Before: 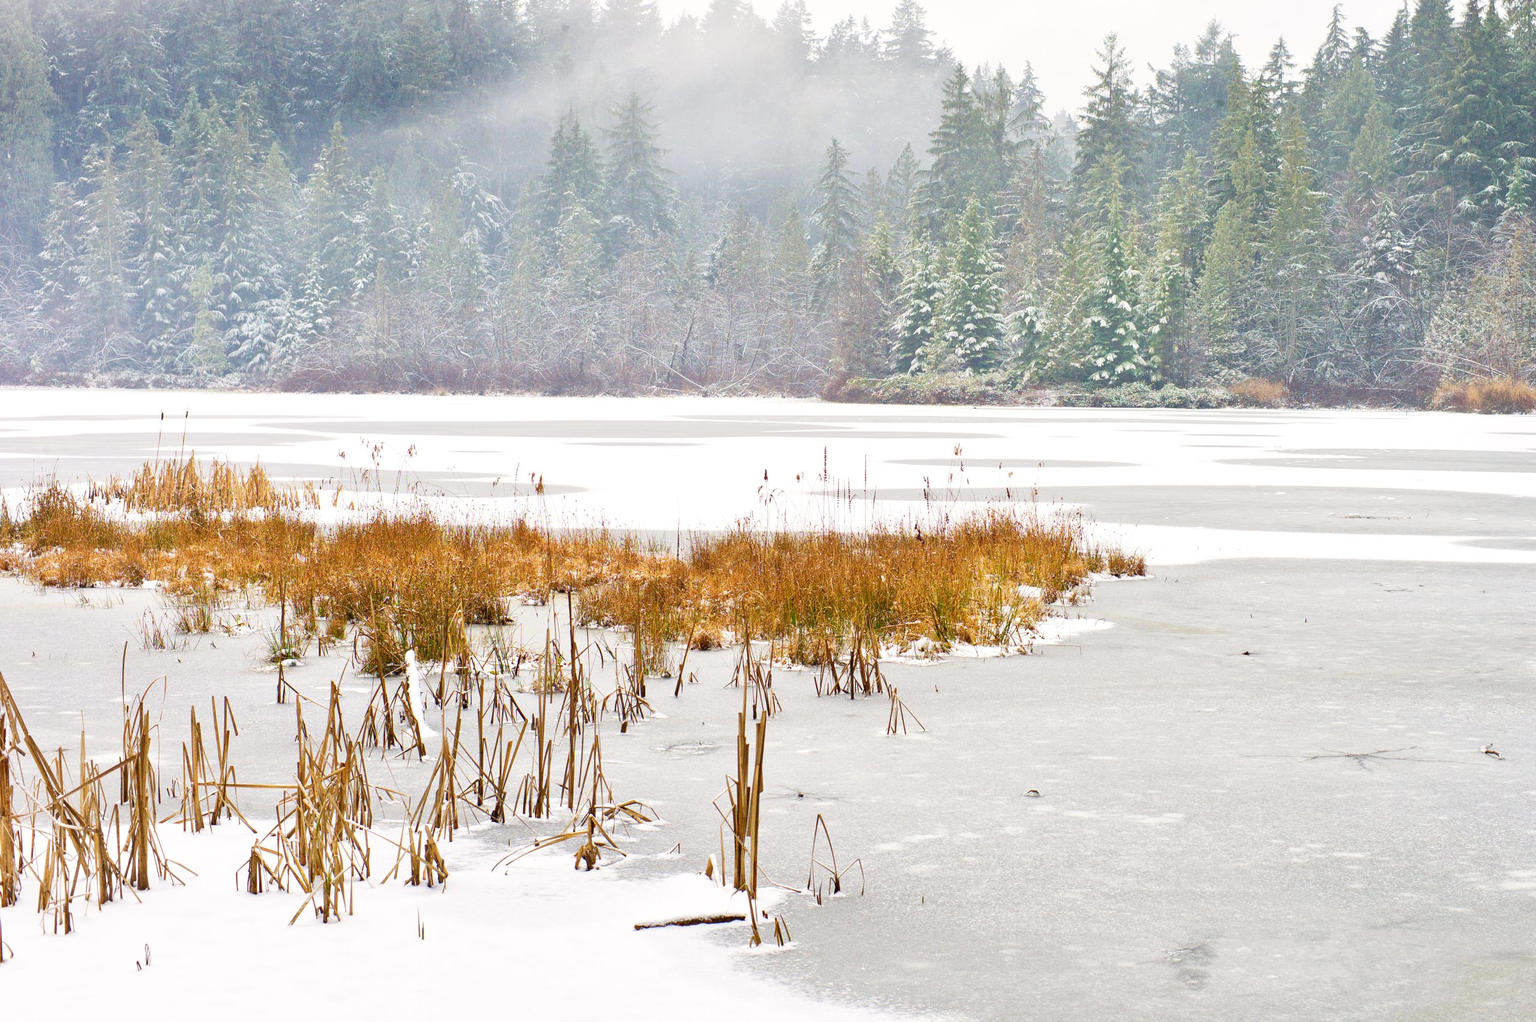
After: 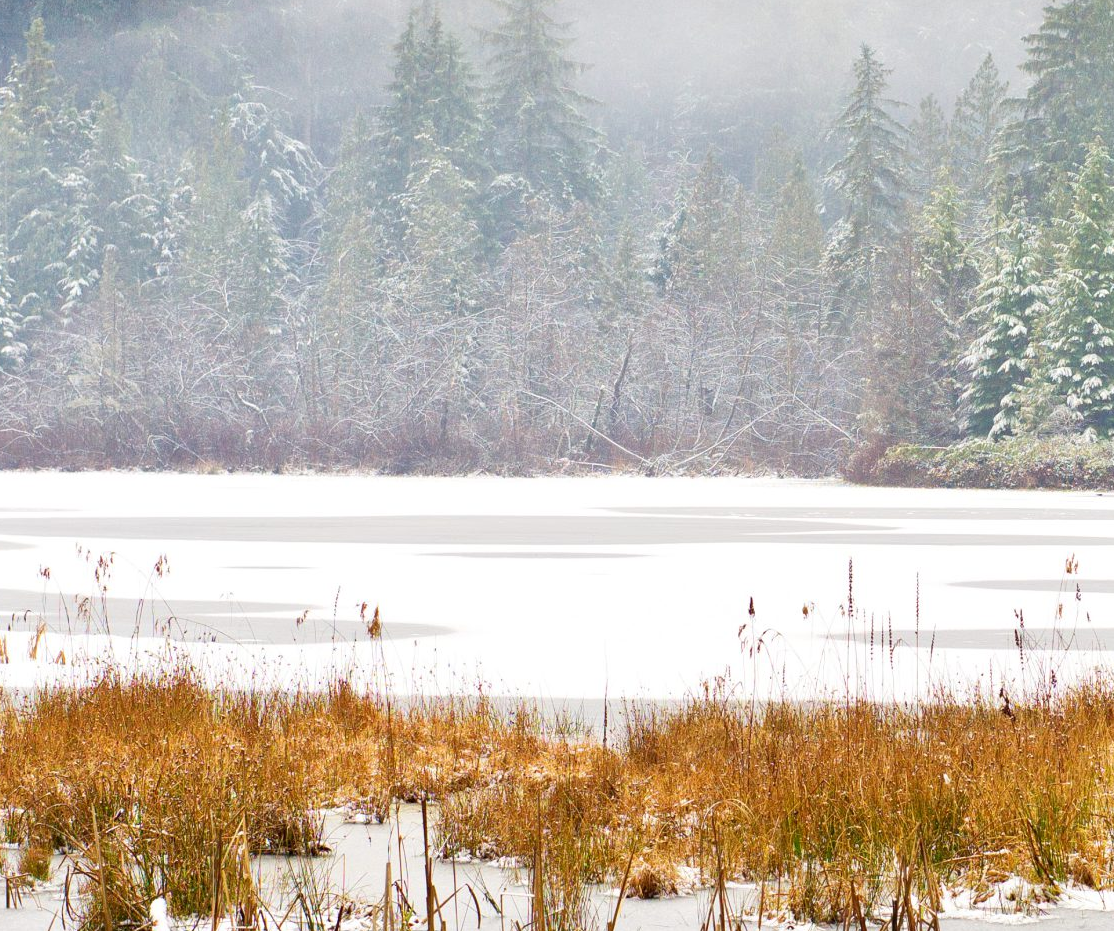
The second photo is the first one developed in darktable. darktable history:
crop: left 20.544%, top 10.893%, right 35.916%, bottom 34.421%
